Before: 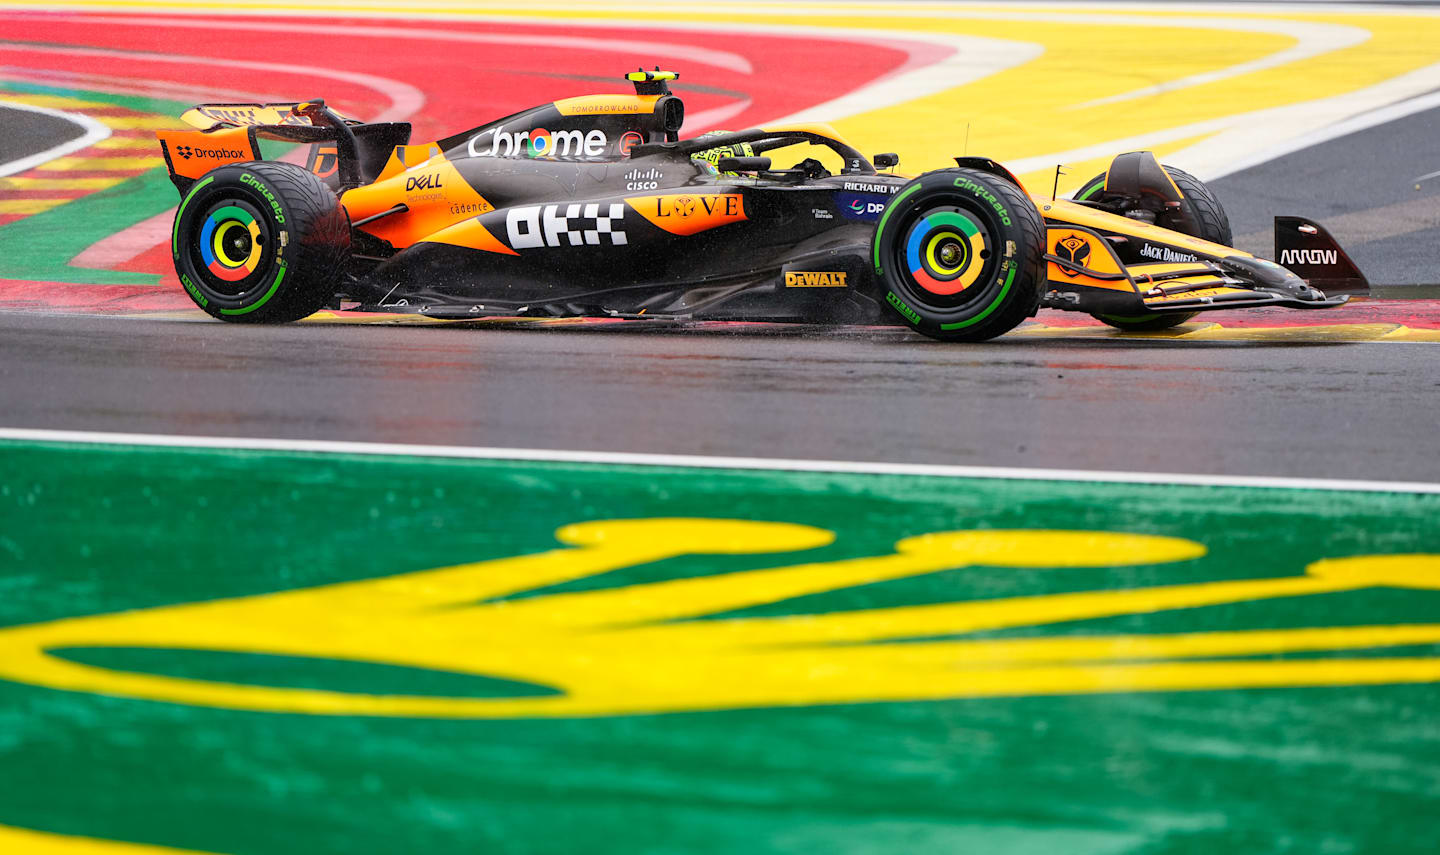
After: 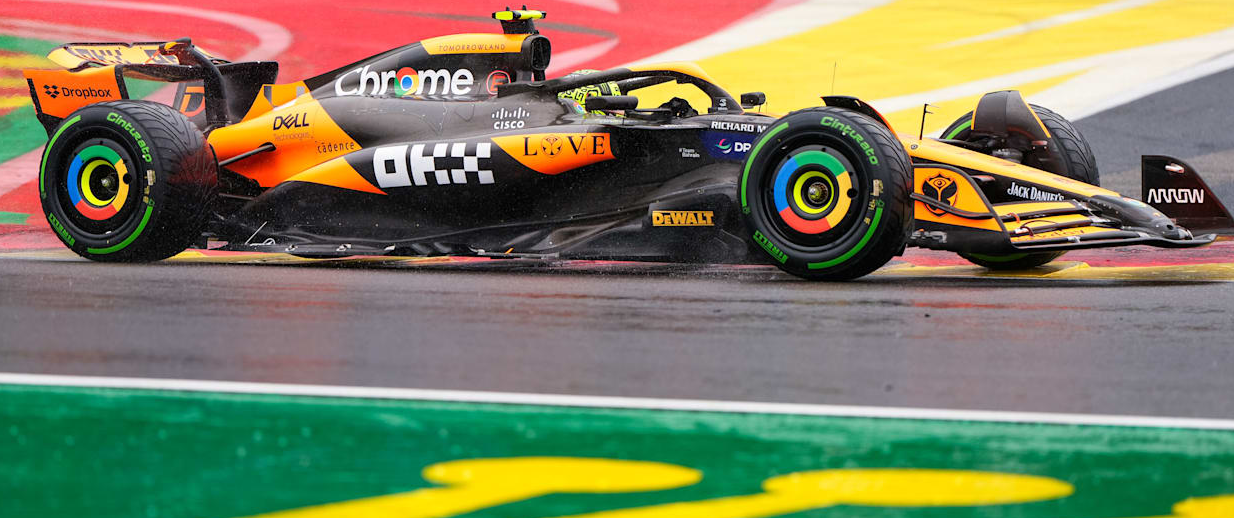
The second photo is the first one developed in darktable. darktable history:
crop and rotate: left 9.273%, top 7.168%, right 5.022%, bottom 32.175%
